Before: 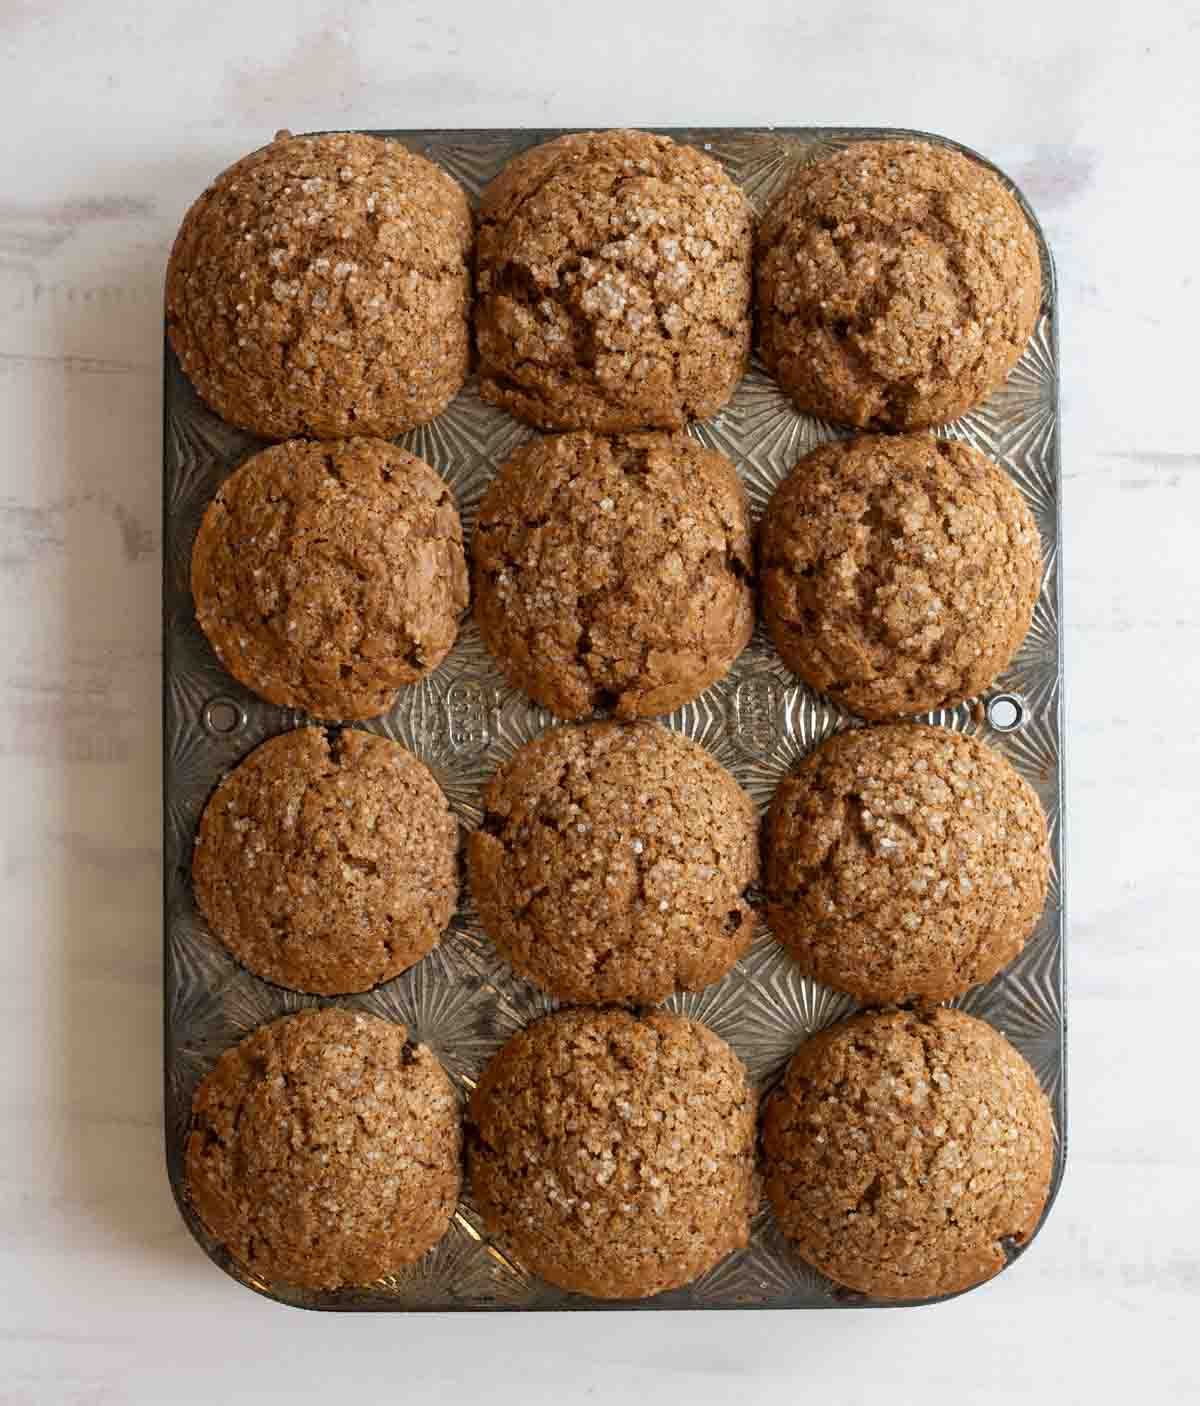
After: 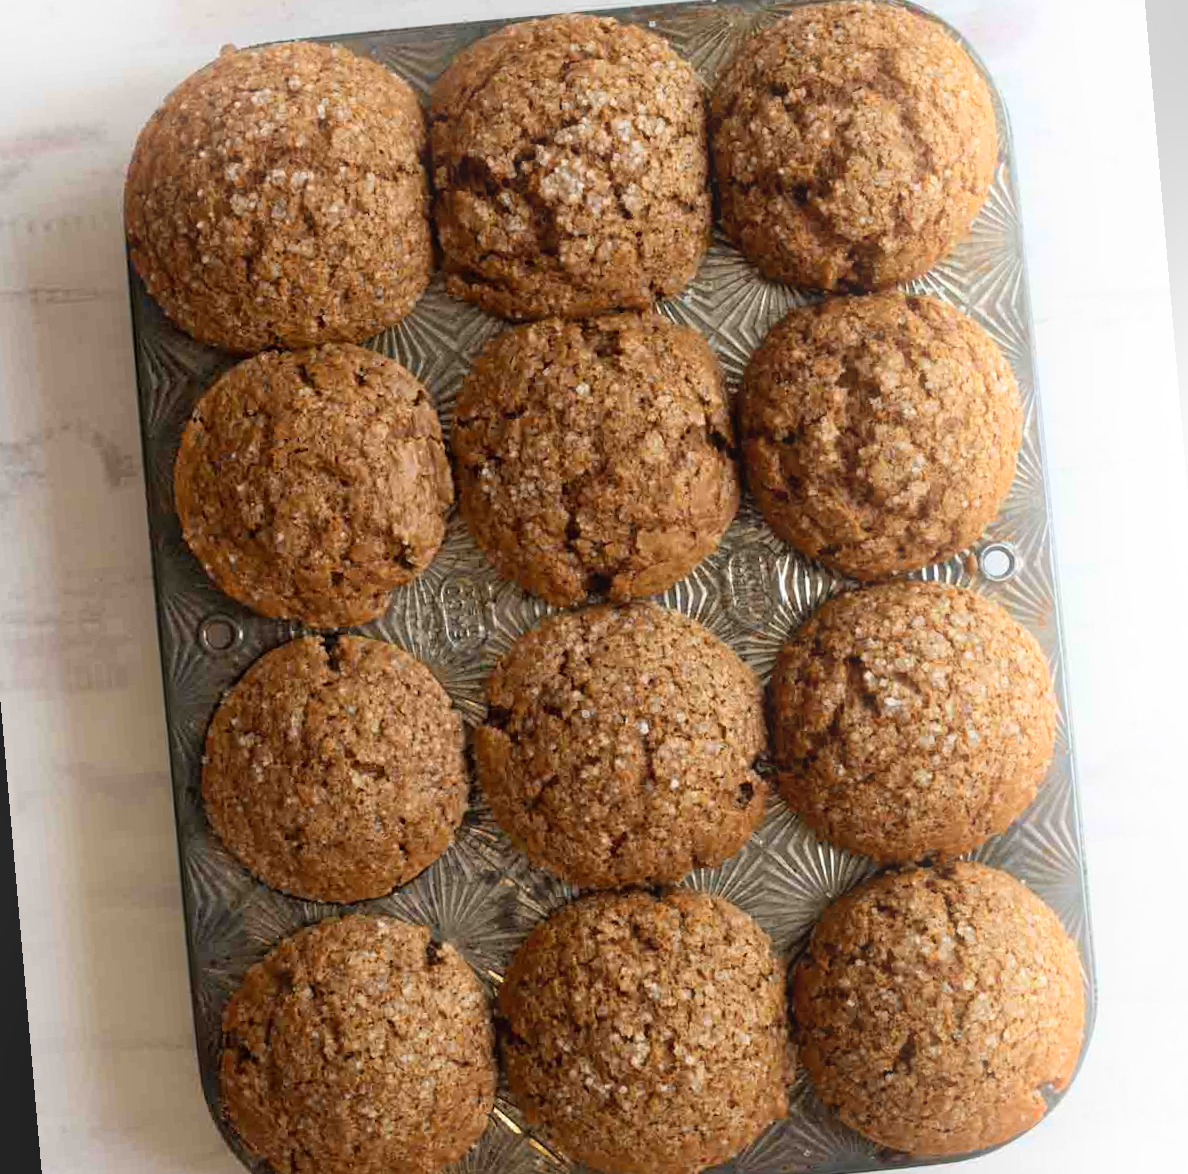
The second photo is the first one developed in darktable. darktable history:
bloom: on, module defaults
rotate and perspective: rotation -5°, crop left 0.05, crop right 0.952, crop top 0.11, crop bottom 0.89
